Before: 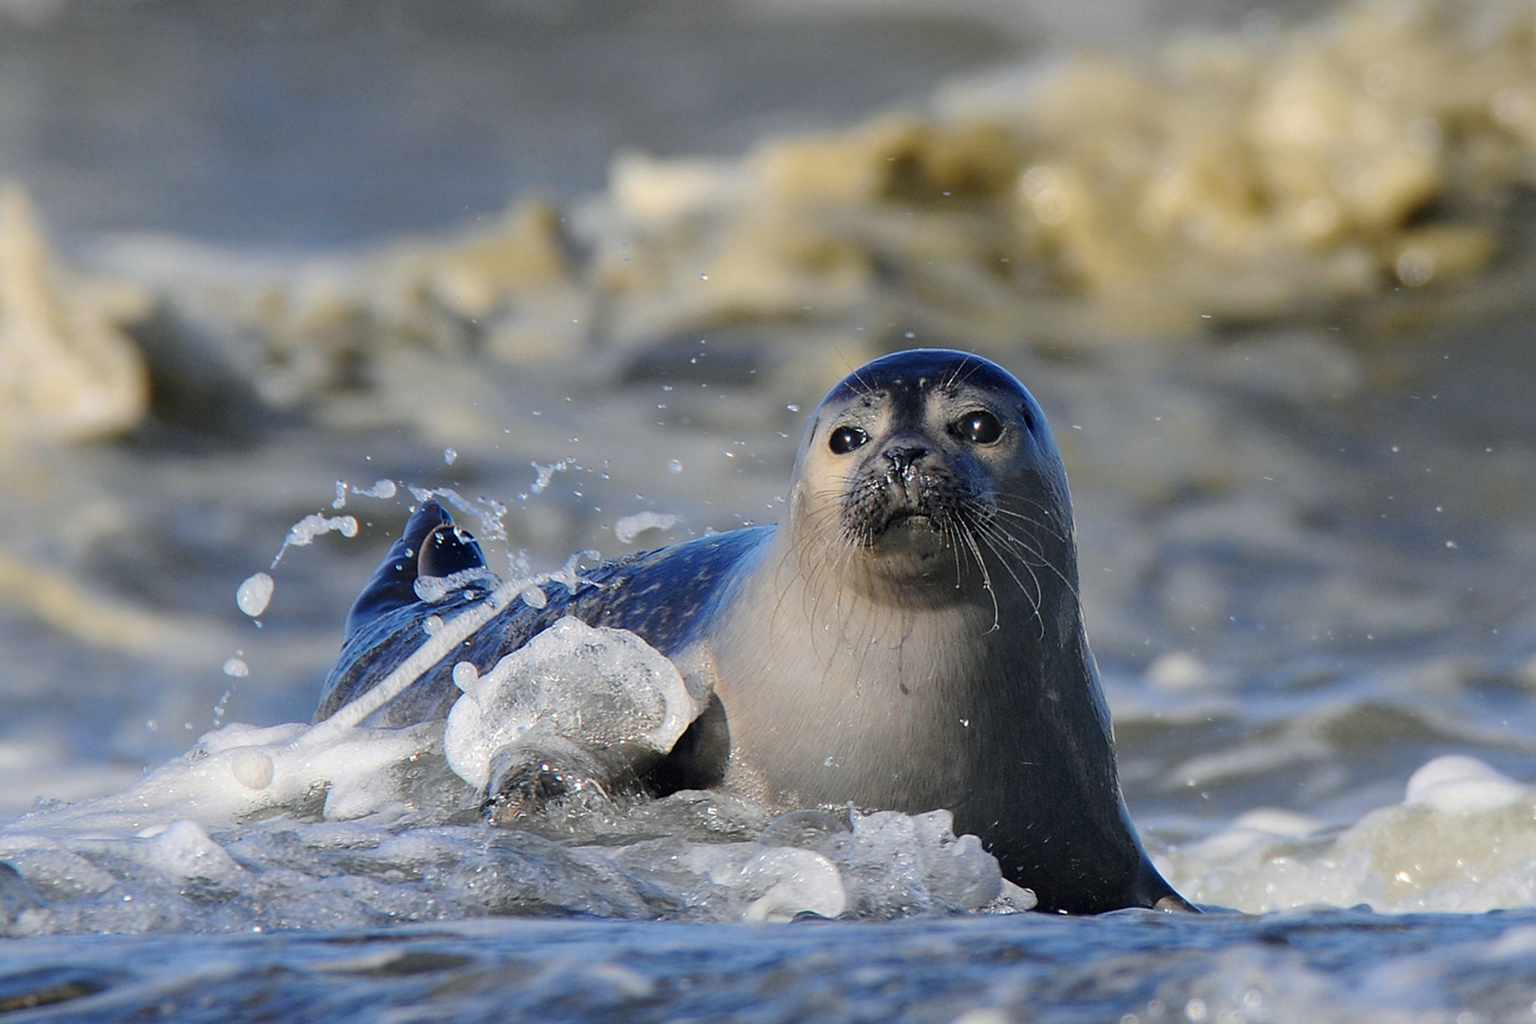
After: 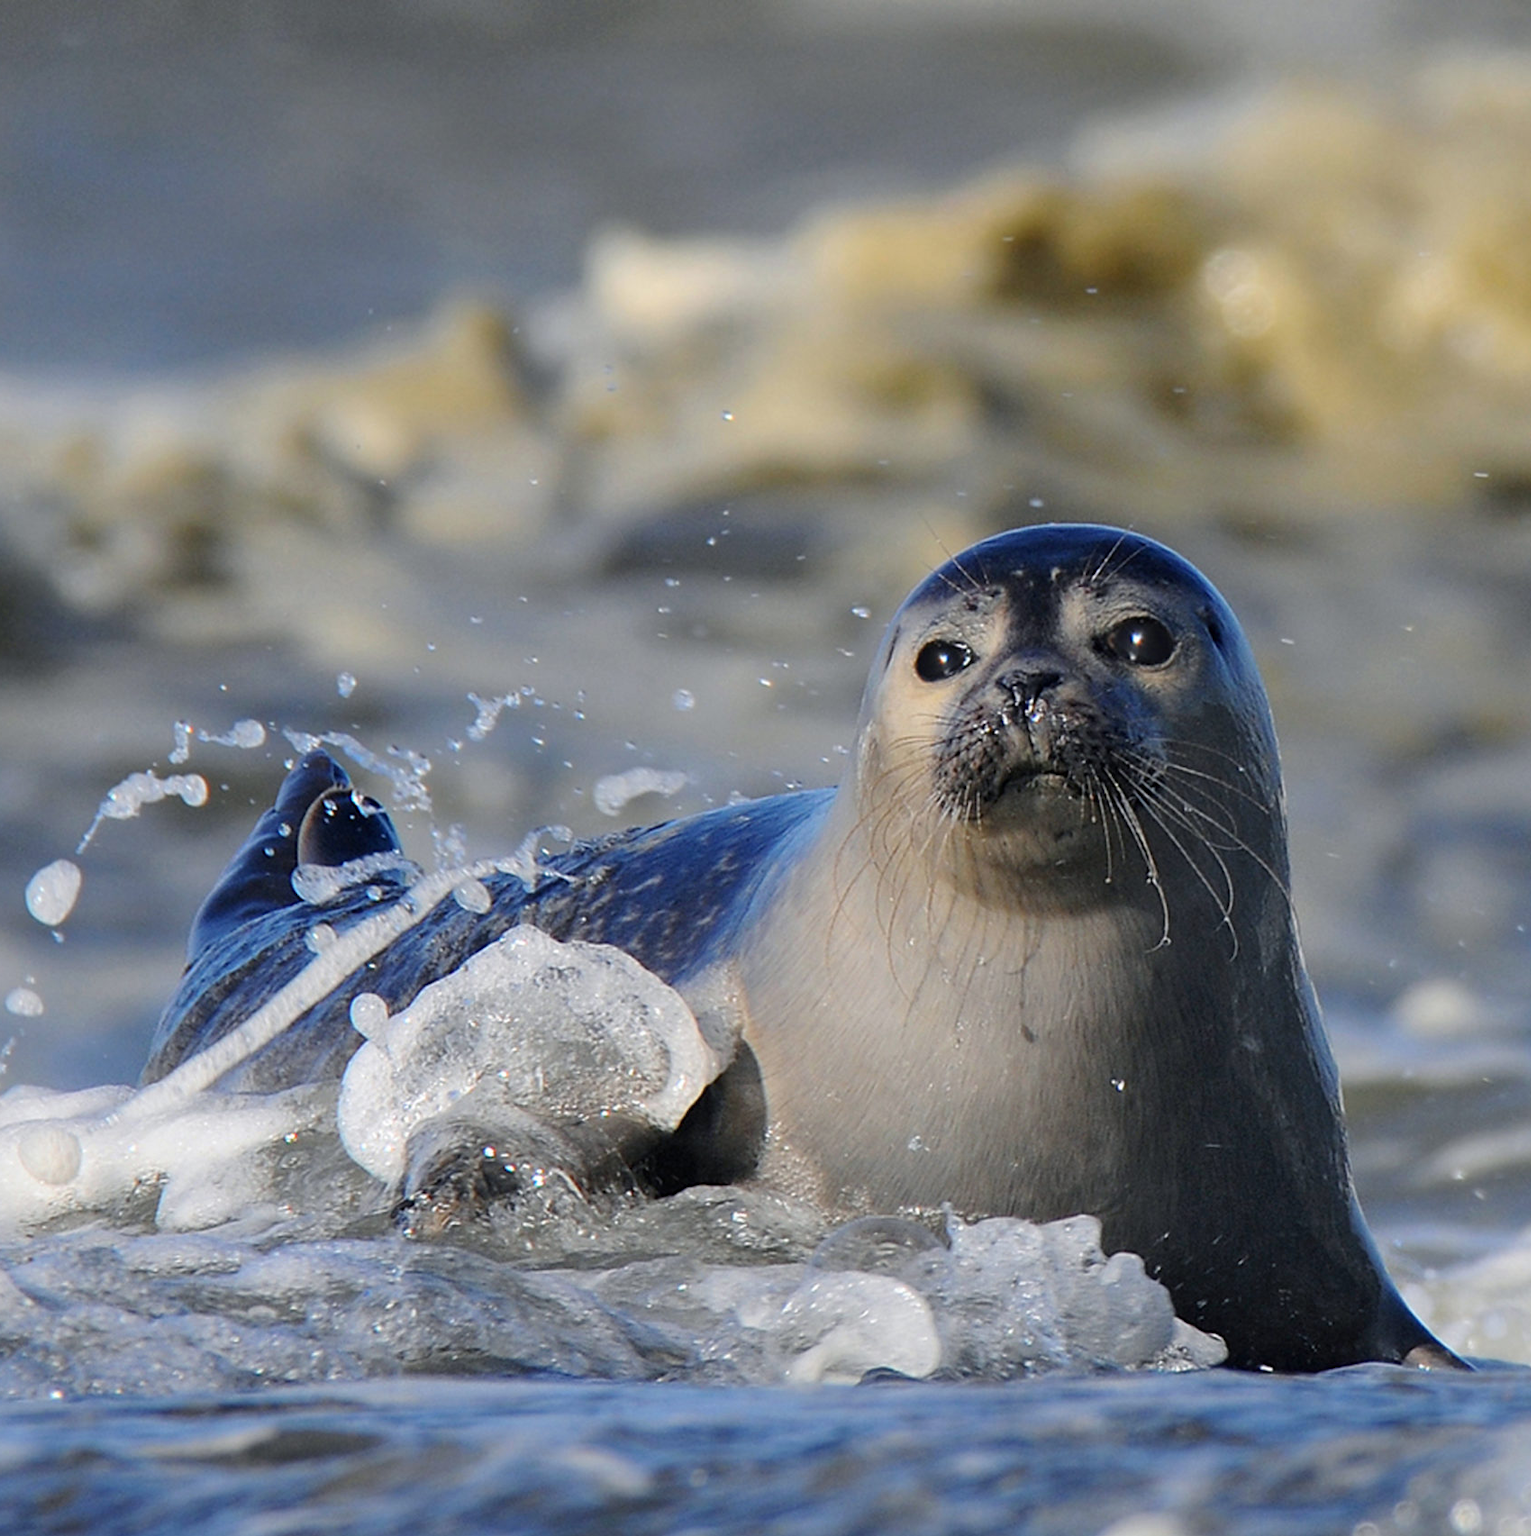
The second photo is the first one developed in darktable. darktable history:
crop and rotate: left 14.324%, right 19.261%
